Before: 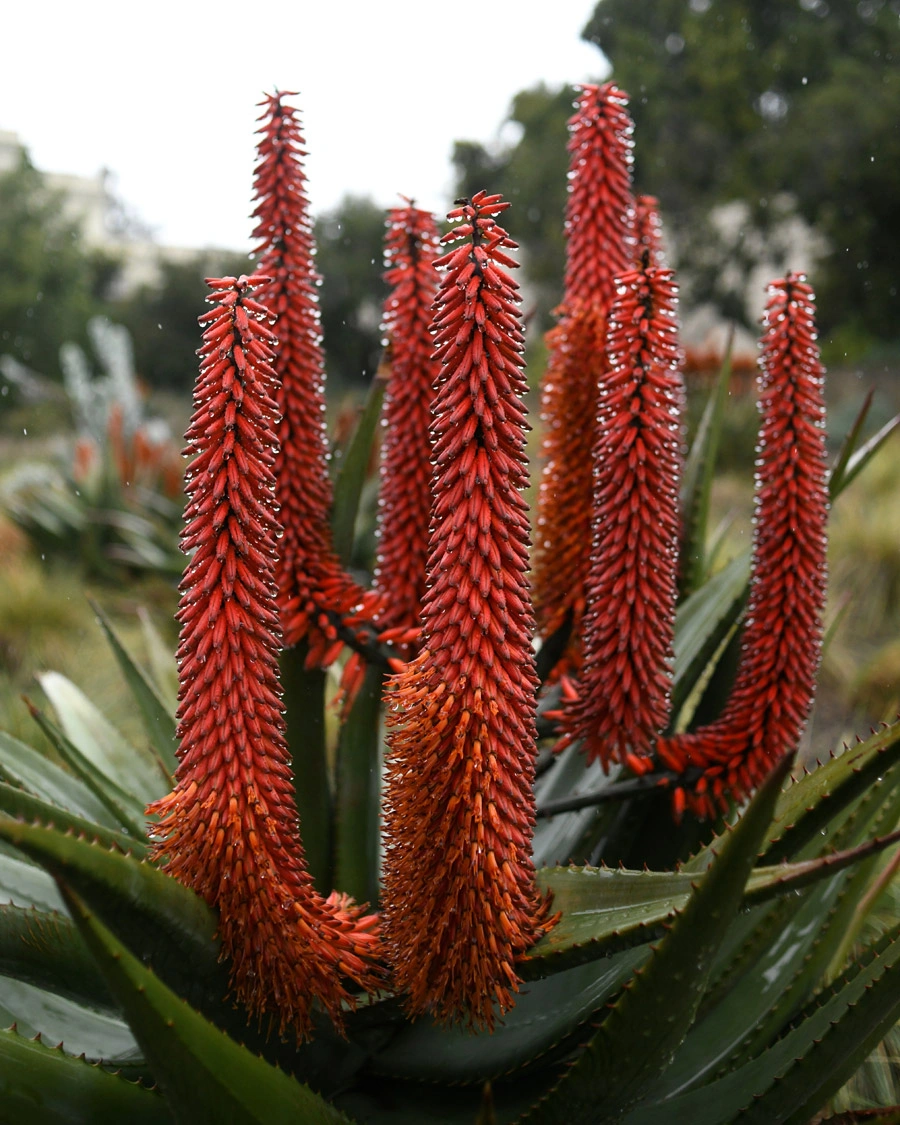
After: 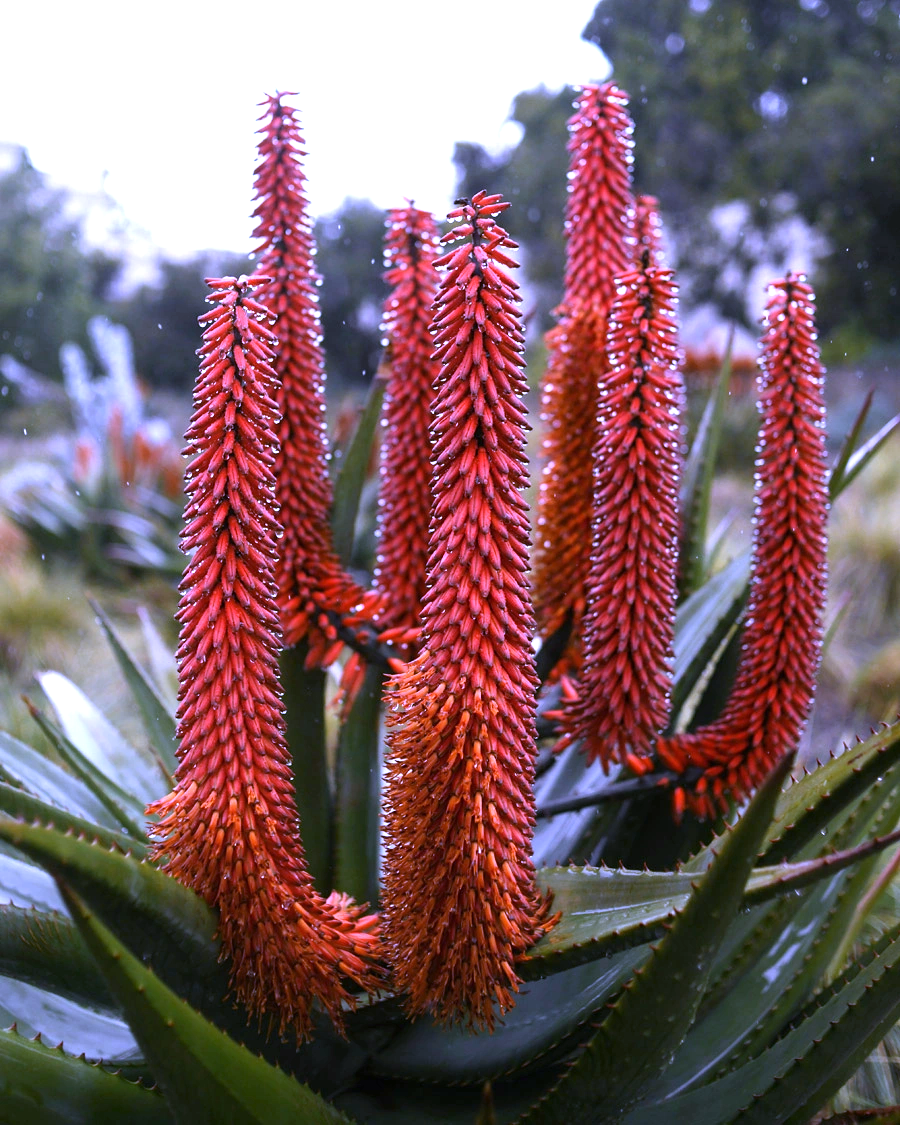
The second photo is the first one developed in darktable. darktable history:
exposure: exposure 0.64 EV, compensate highlight preservation false
white balance: red 0.98, blue 1.61
